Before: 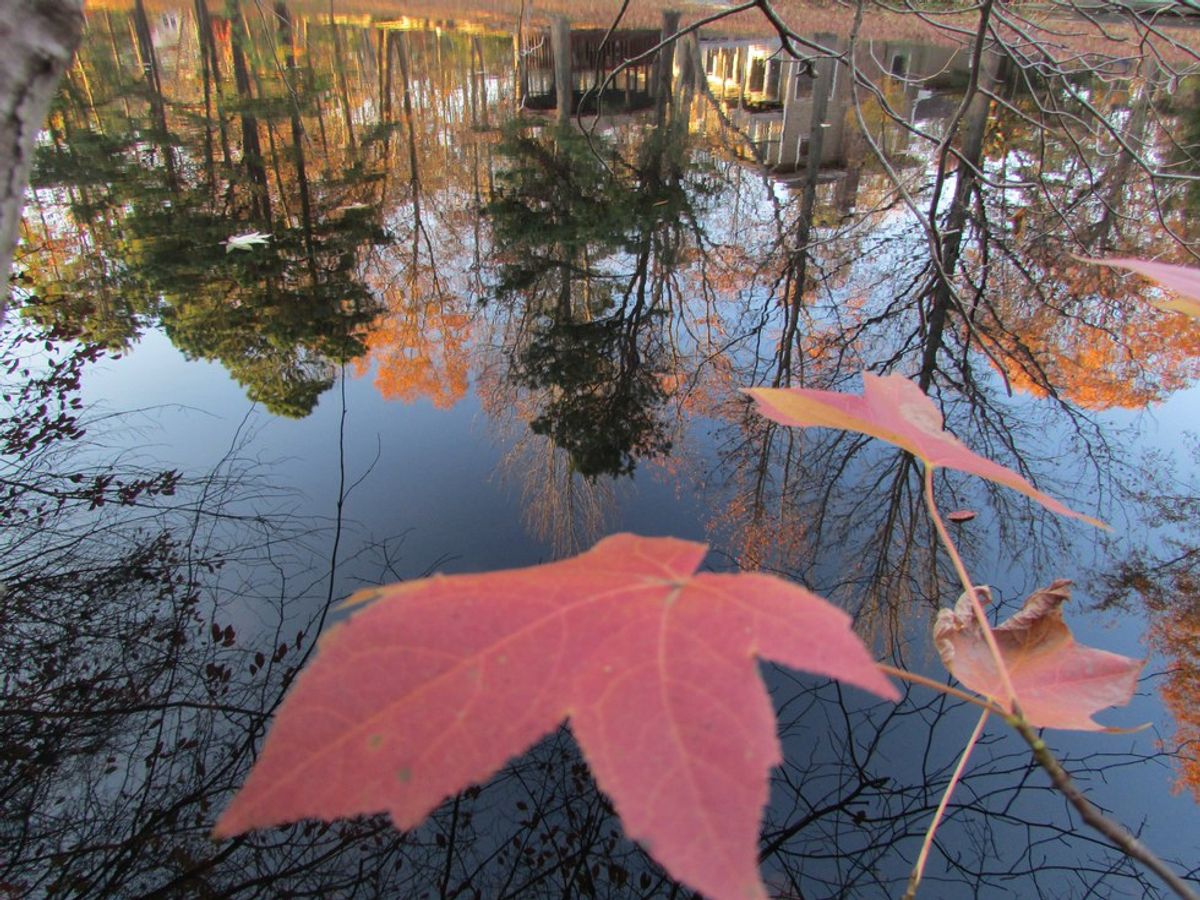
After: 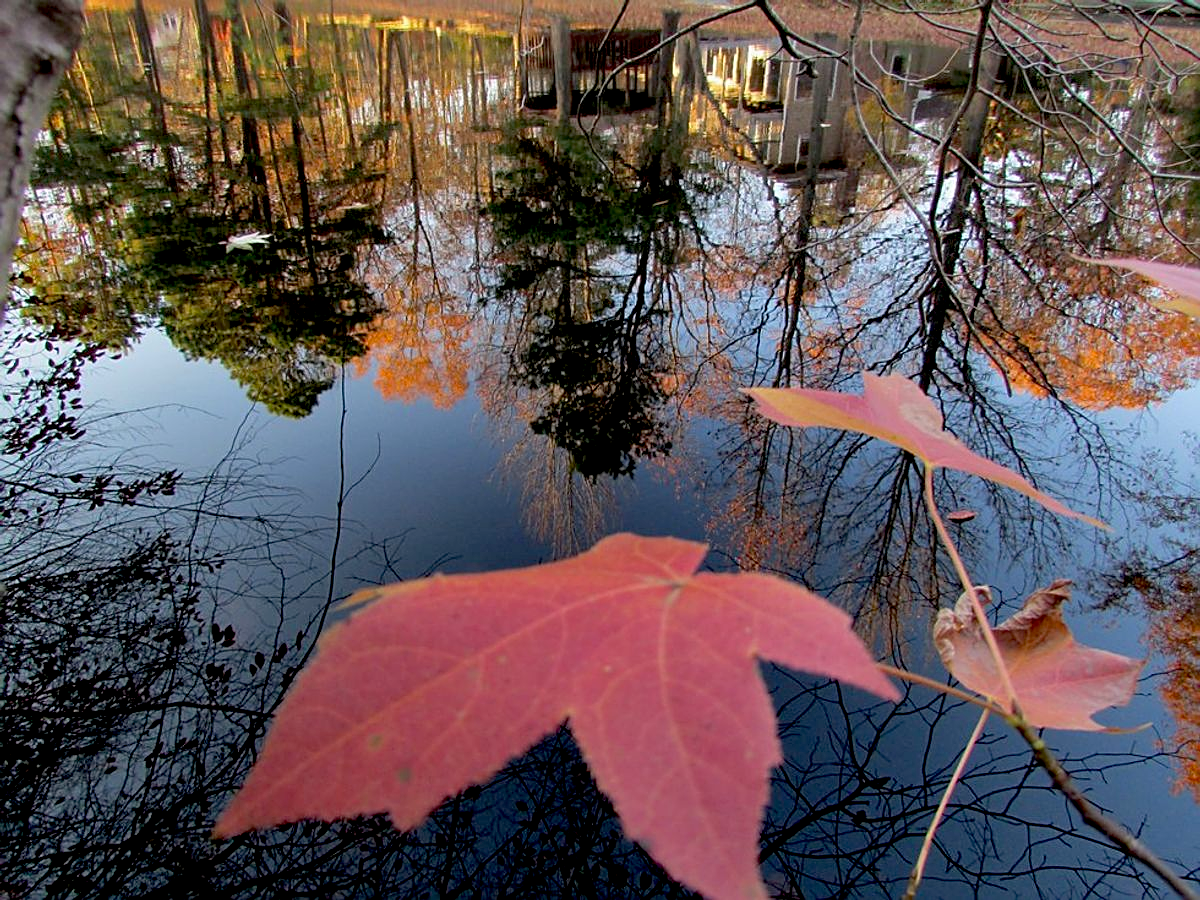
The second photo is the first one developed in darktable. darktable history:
sharpen: on, module defaults
exposure: black level correction 0.029, exposure -0.073 EV, compensate highlight preservation false
